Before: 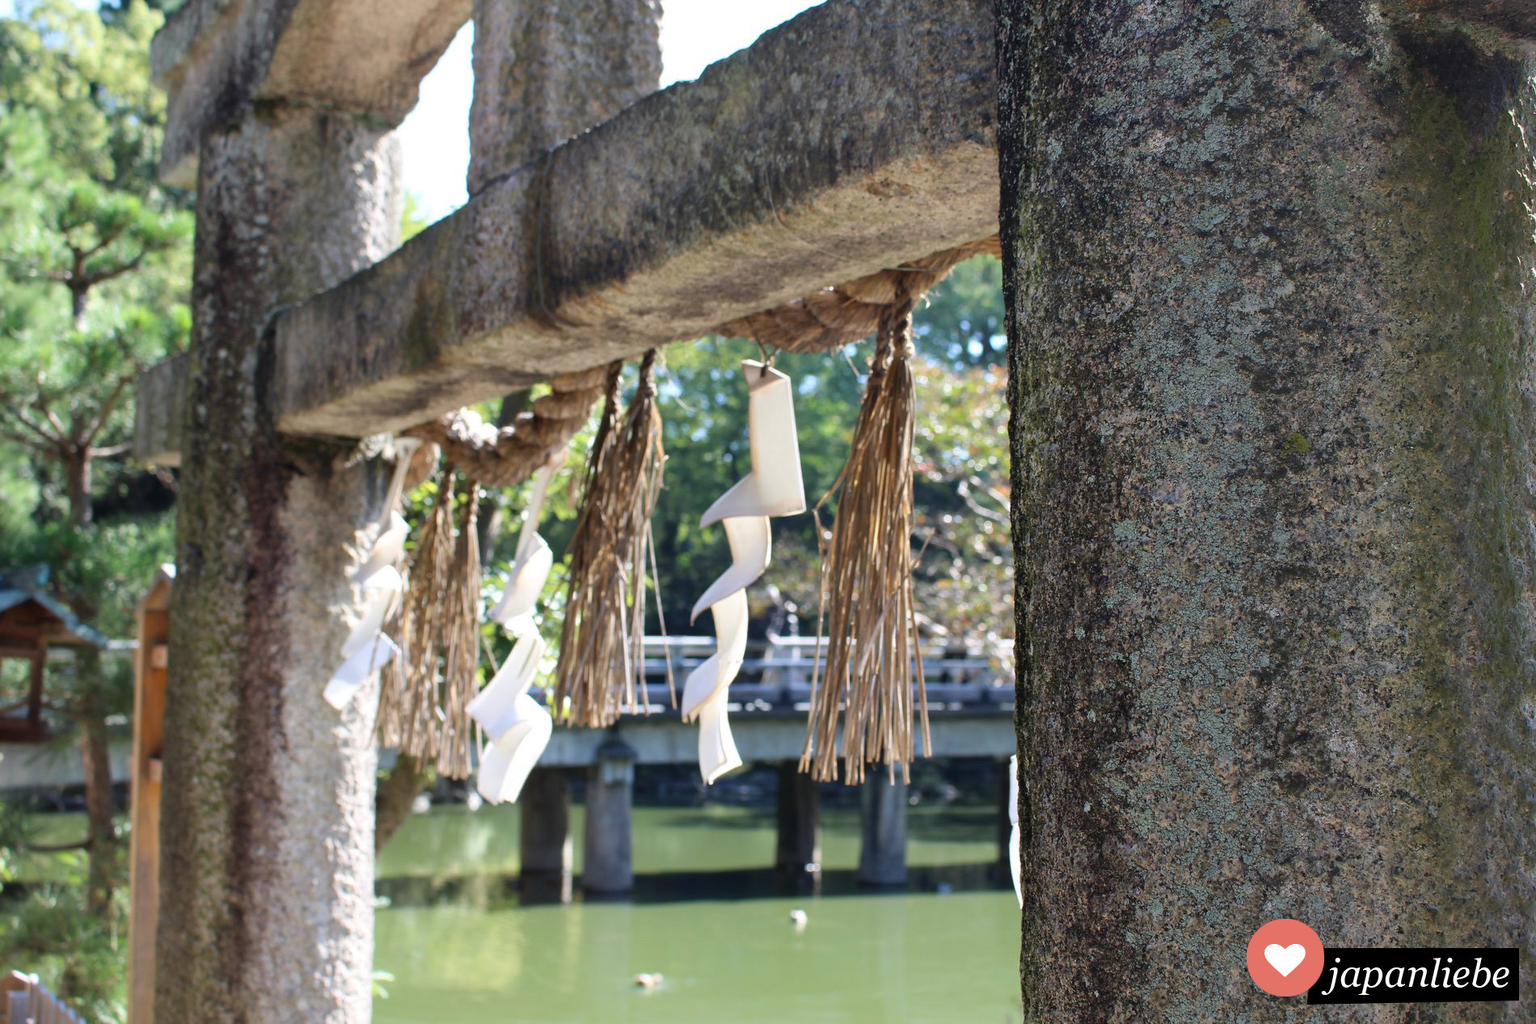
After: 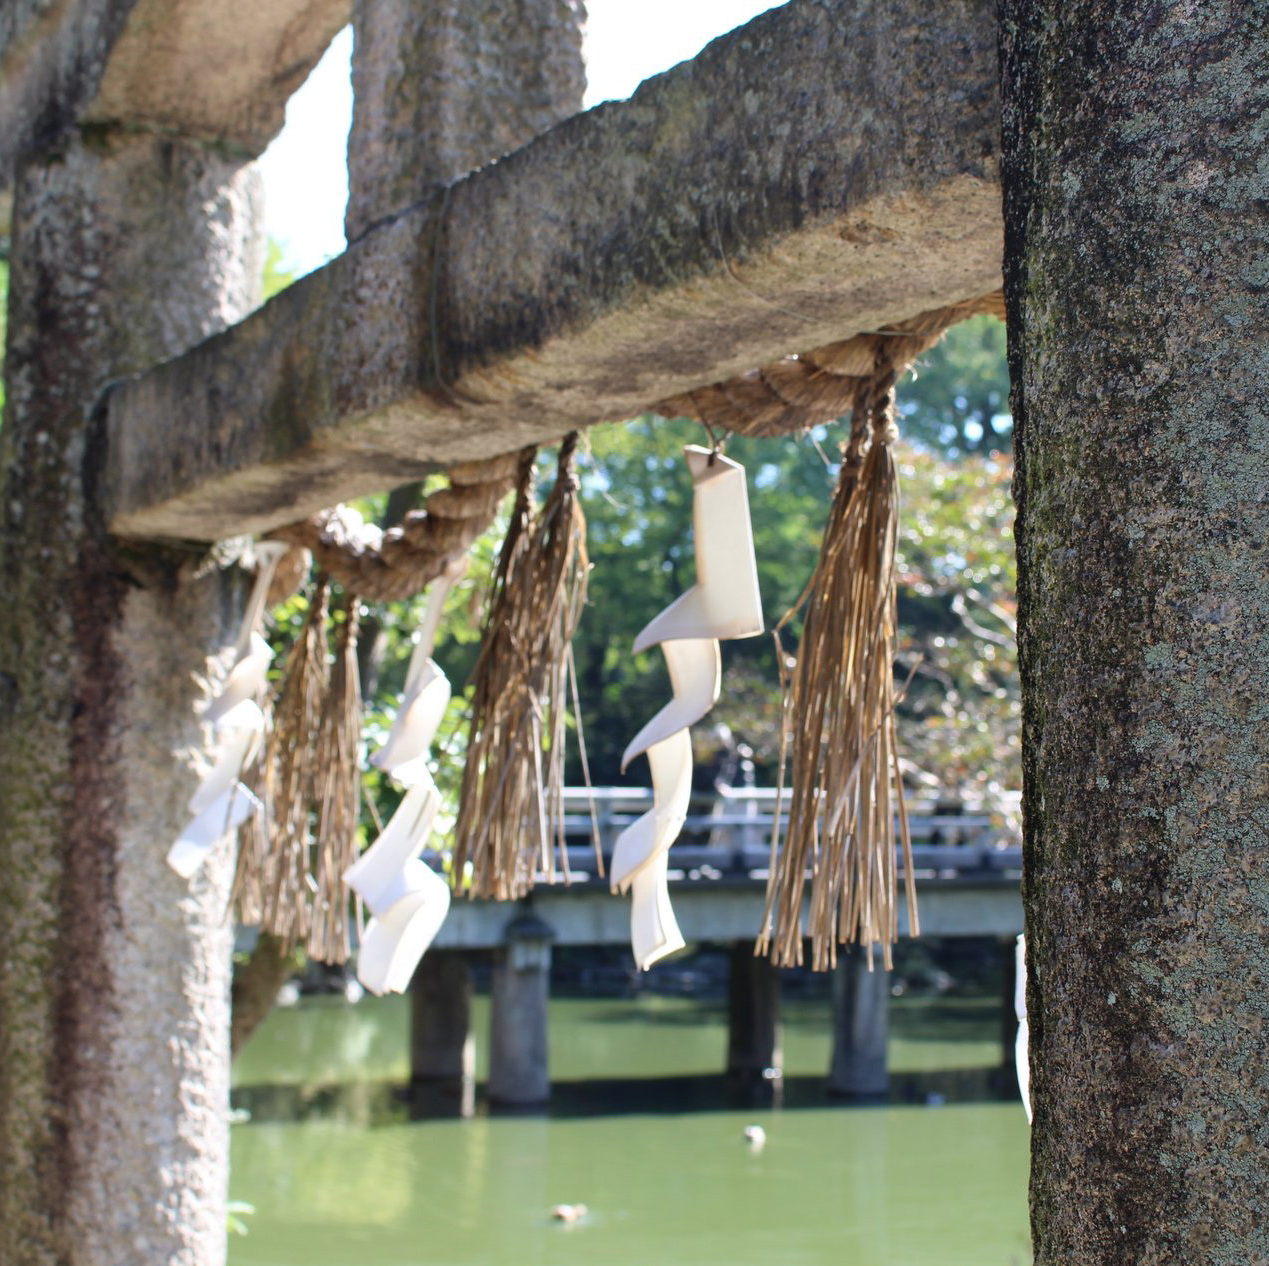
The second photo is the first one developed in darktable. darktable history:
crop and rotate: left 12.367%, right 20.792%
